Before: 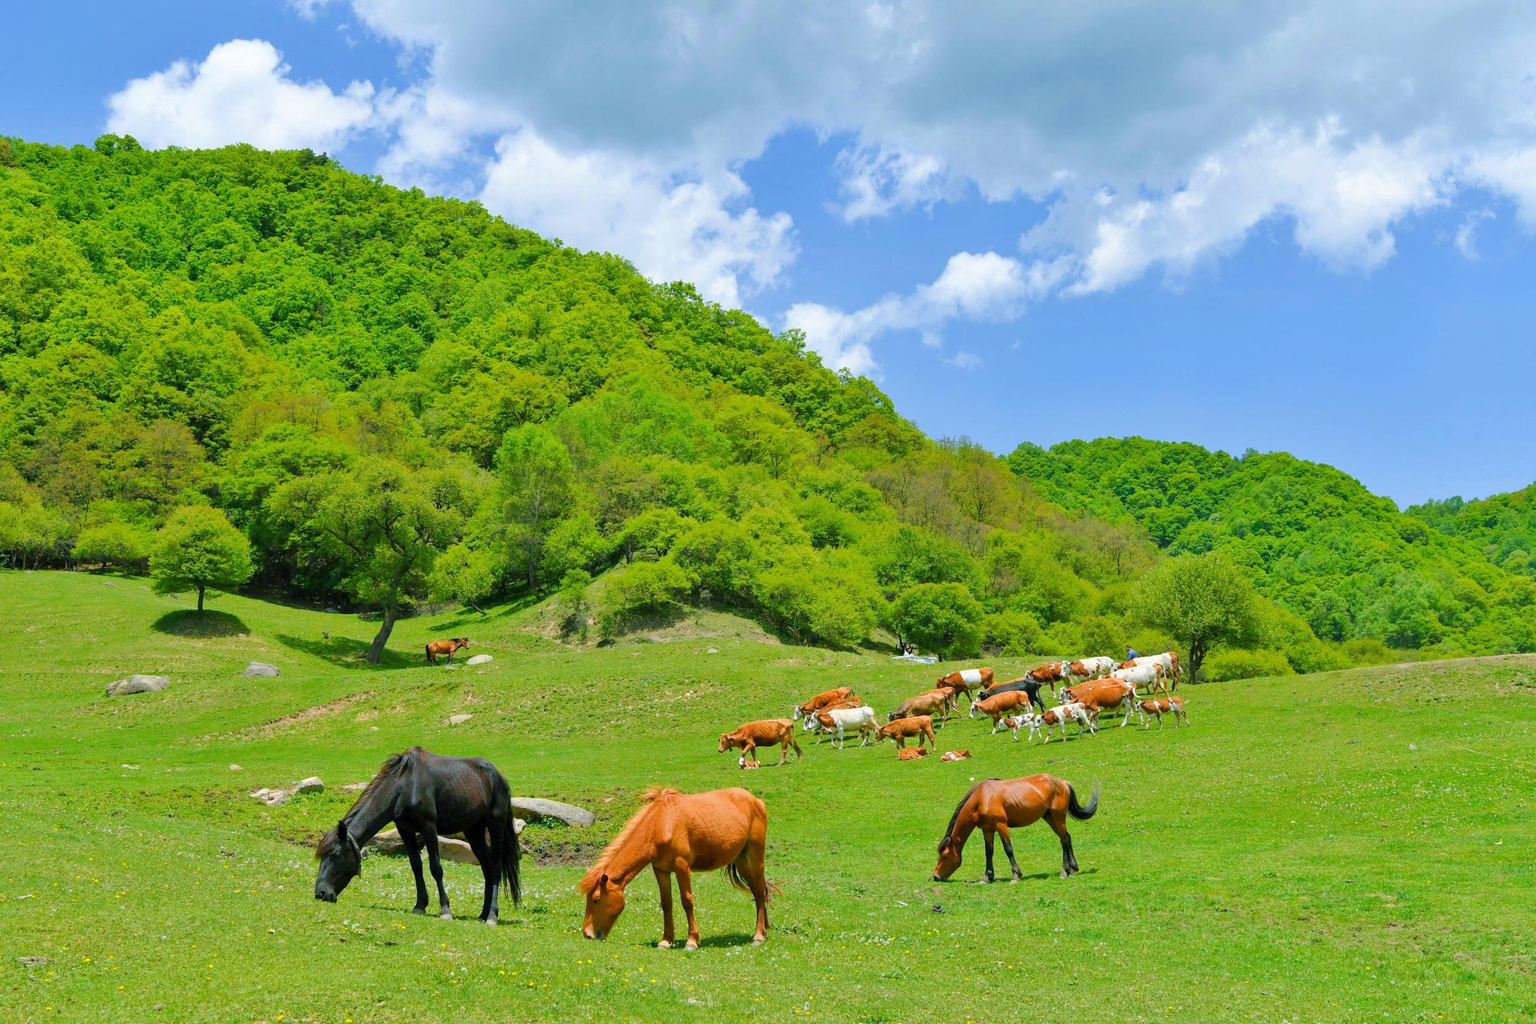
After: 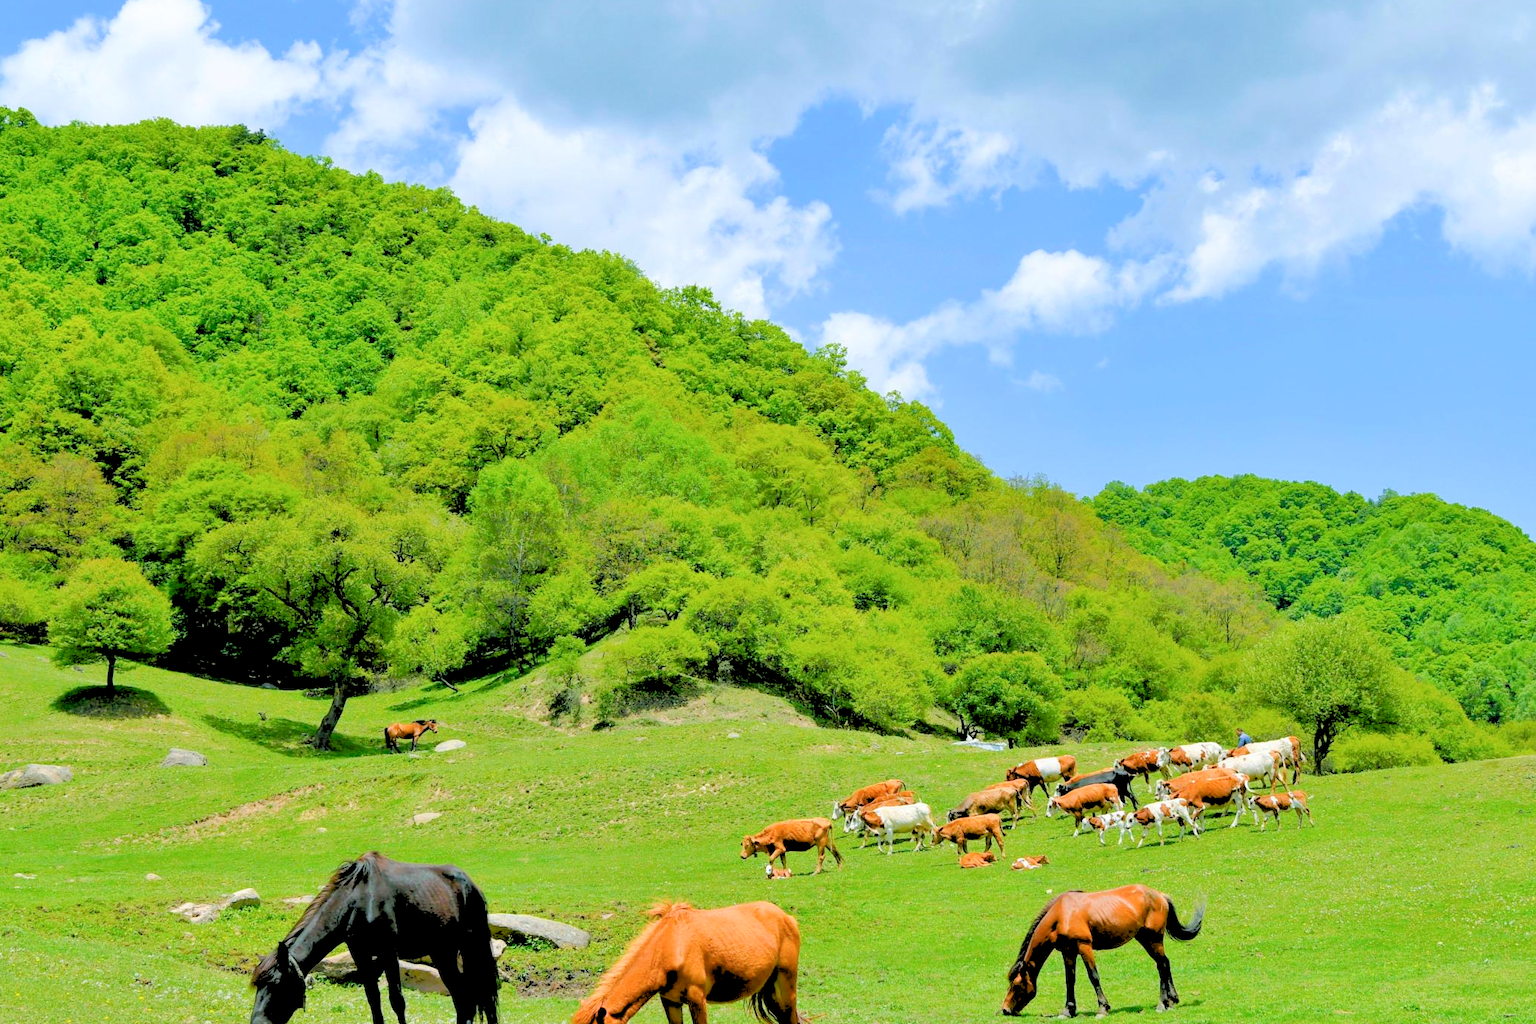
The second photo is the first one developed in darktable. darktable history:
rgb levels: levels [[0.027, 0.429, 0.996], [0, 0.5, 1], [0, 0.5, 1]]
exposure: black level correction 0.007, compensate highlight preservation false
crop and rotate: left 7.196%, top 4.574%, right 10.605%, bottom 13.178%
color balance rgb: linear chroma grading › shadows -3%, linear chroma grading › highlights -4%
